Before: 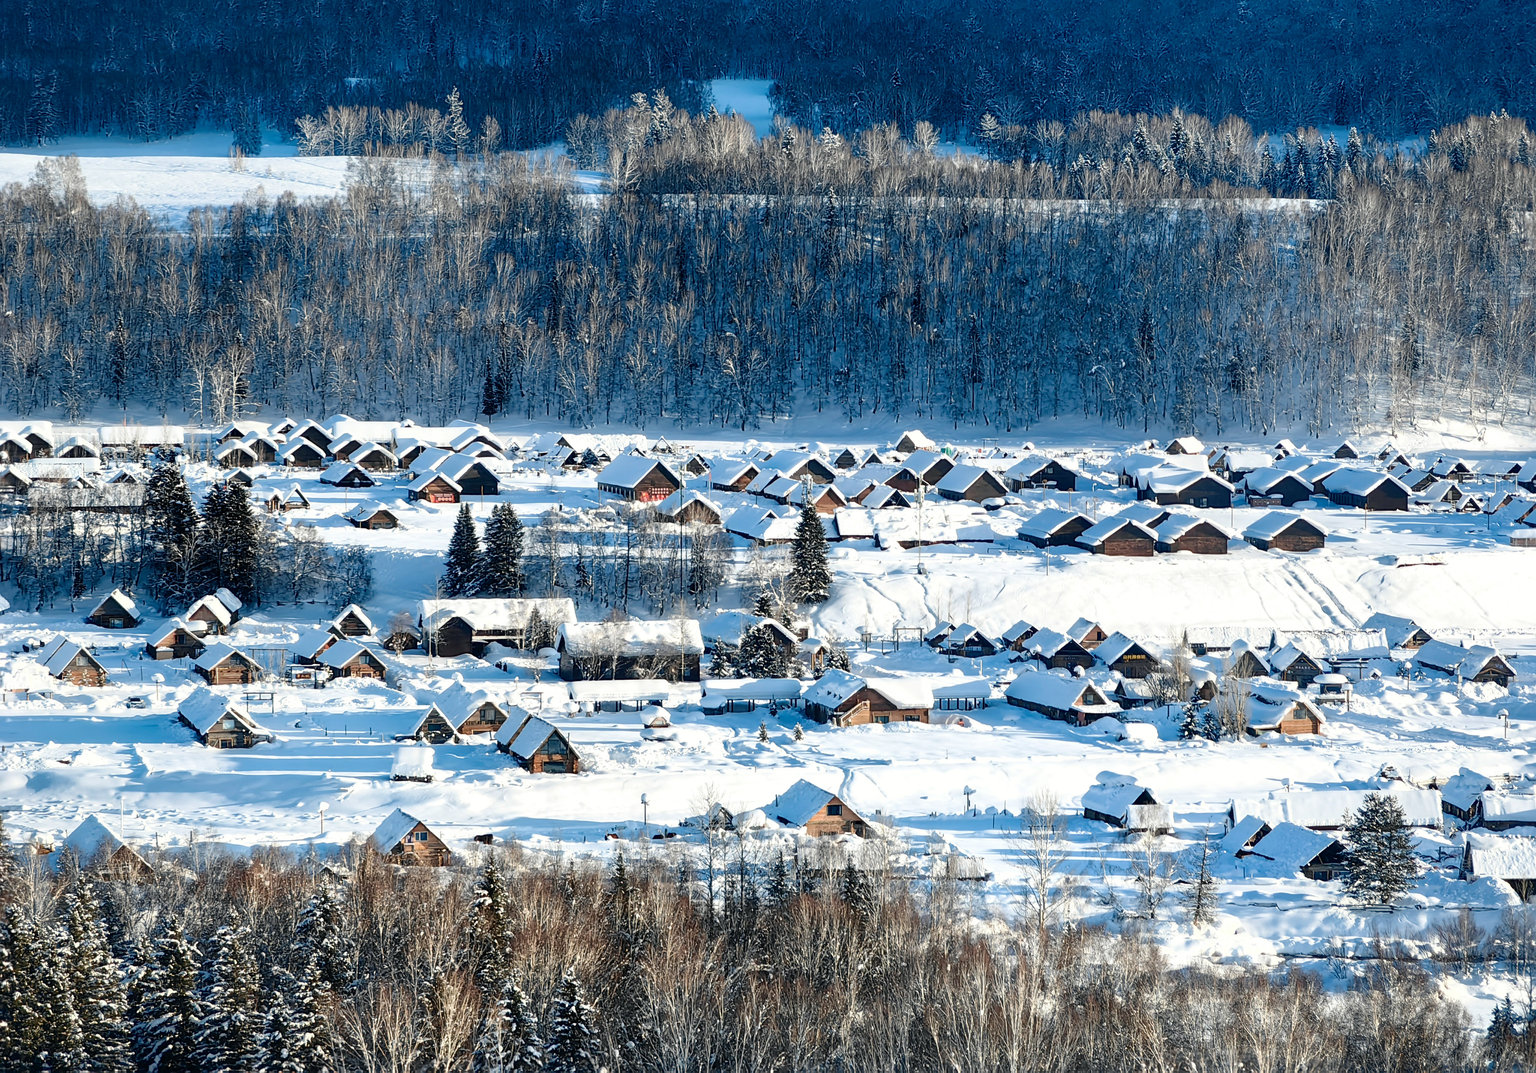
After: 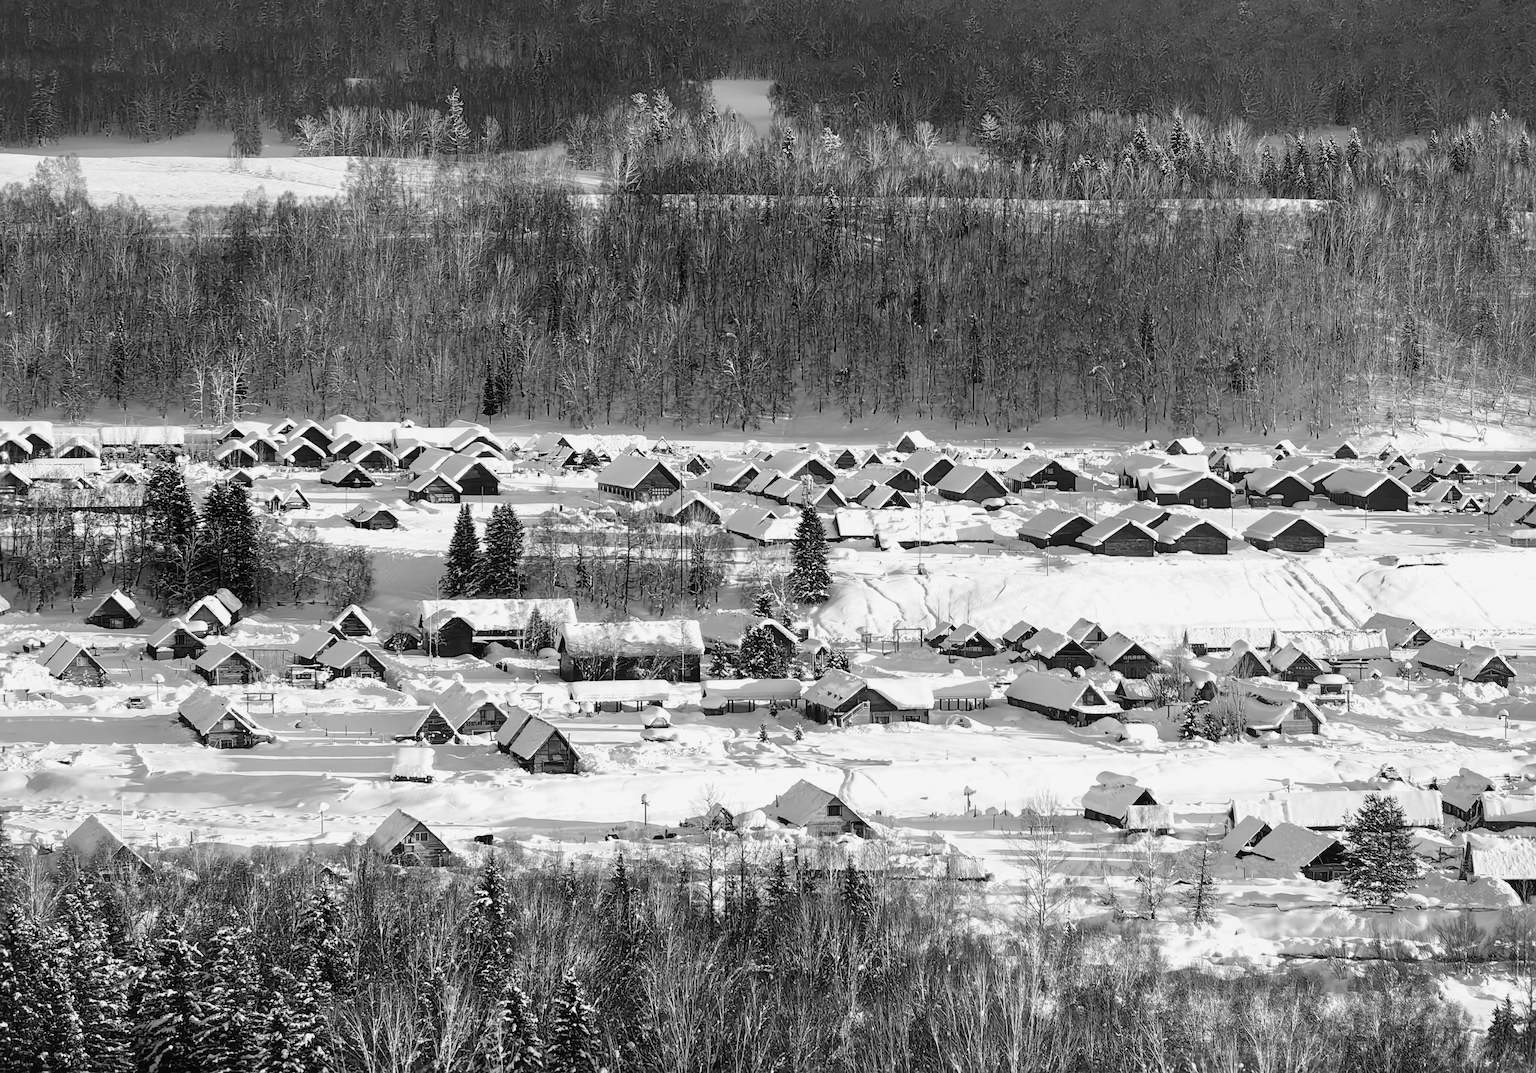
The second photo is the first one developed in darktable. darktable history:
color calibration: output gray [0.18, 0.41, 0.41, 0], gray › normalize channels true, illuminant same as pipeline (D50), adaptation XYZ, x 0.346, y 0.357, temperature 5013.82 K, gamut compression 0.024
